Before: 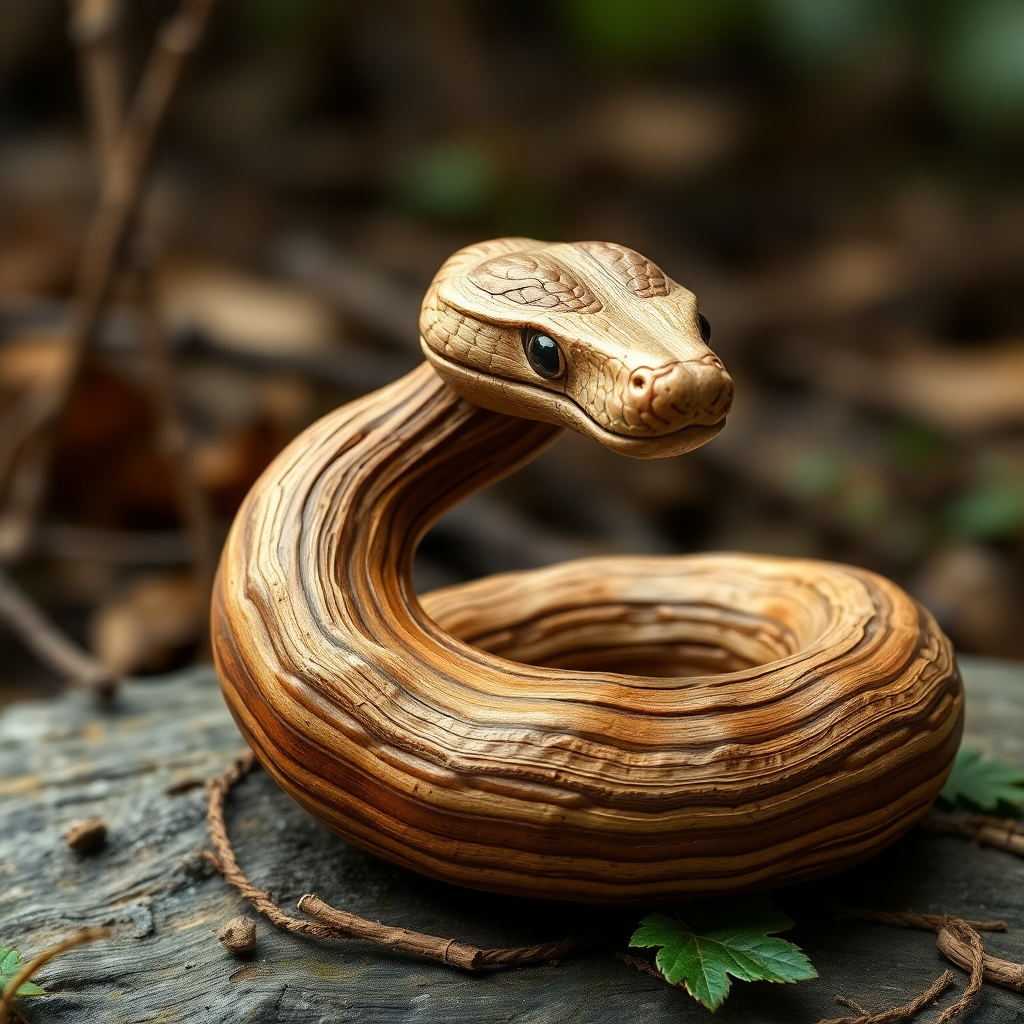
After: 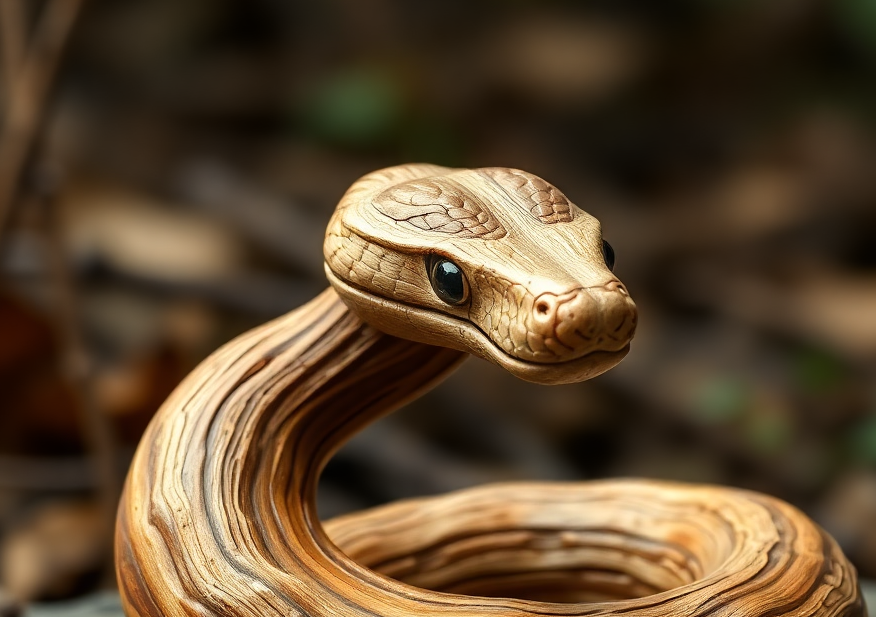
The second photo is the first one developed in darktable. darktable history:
tone equalizer: on, module defaults
crop and rotate: left 9.386%, top 7.321%, right 5.052%, bottom 32.374%
